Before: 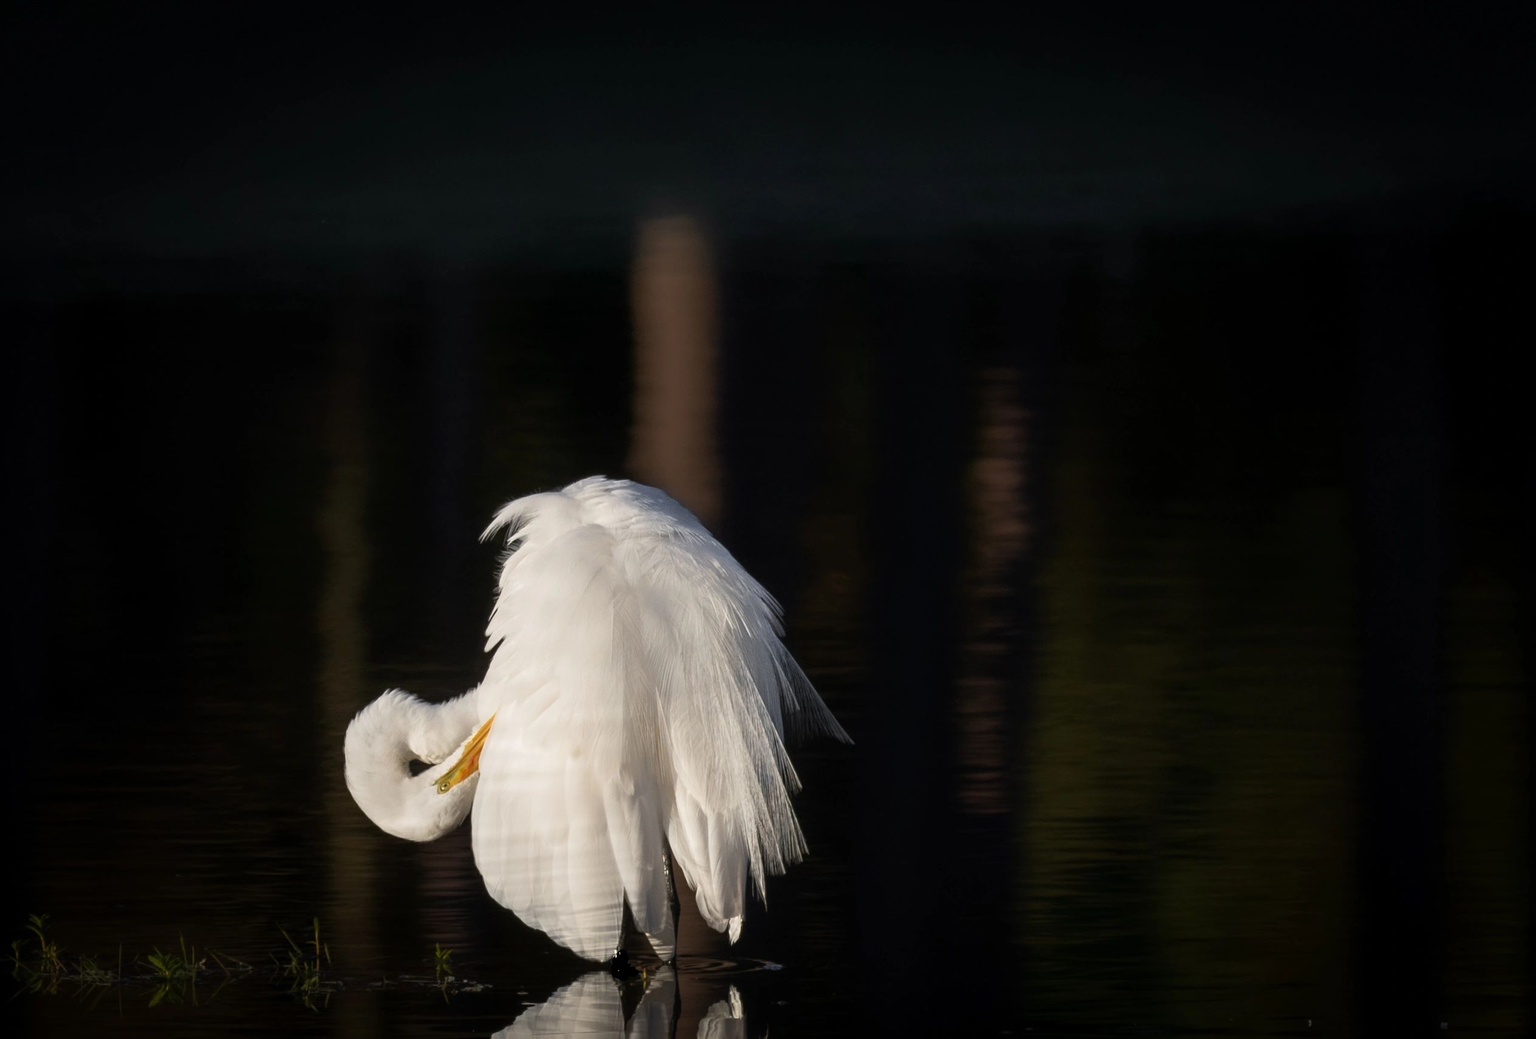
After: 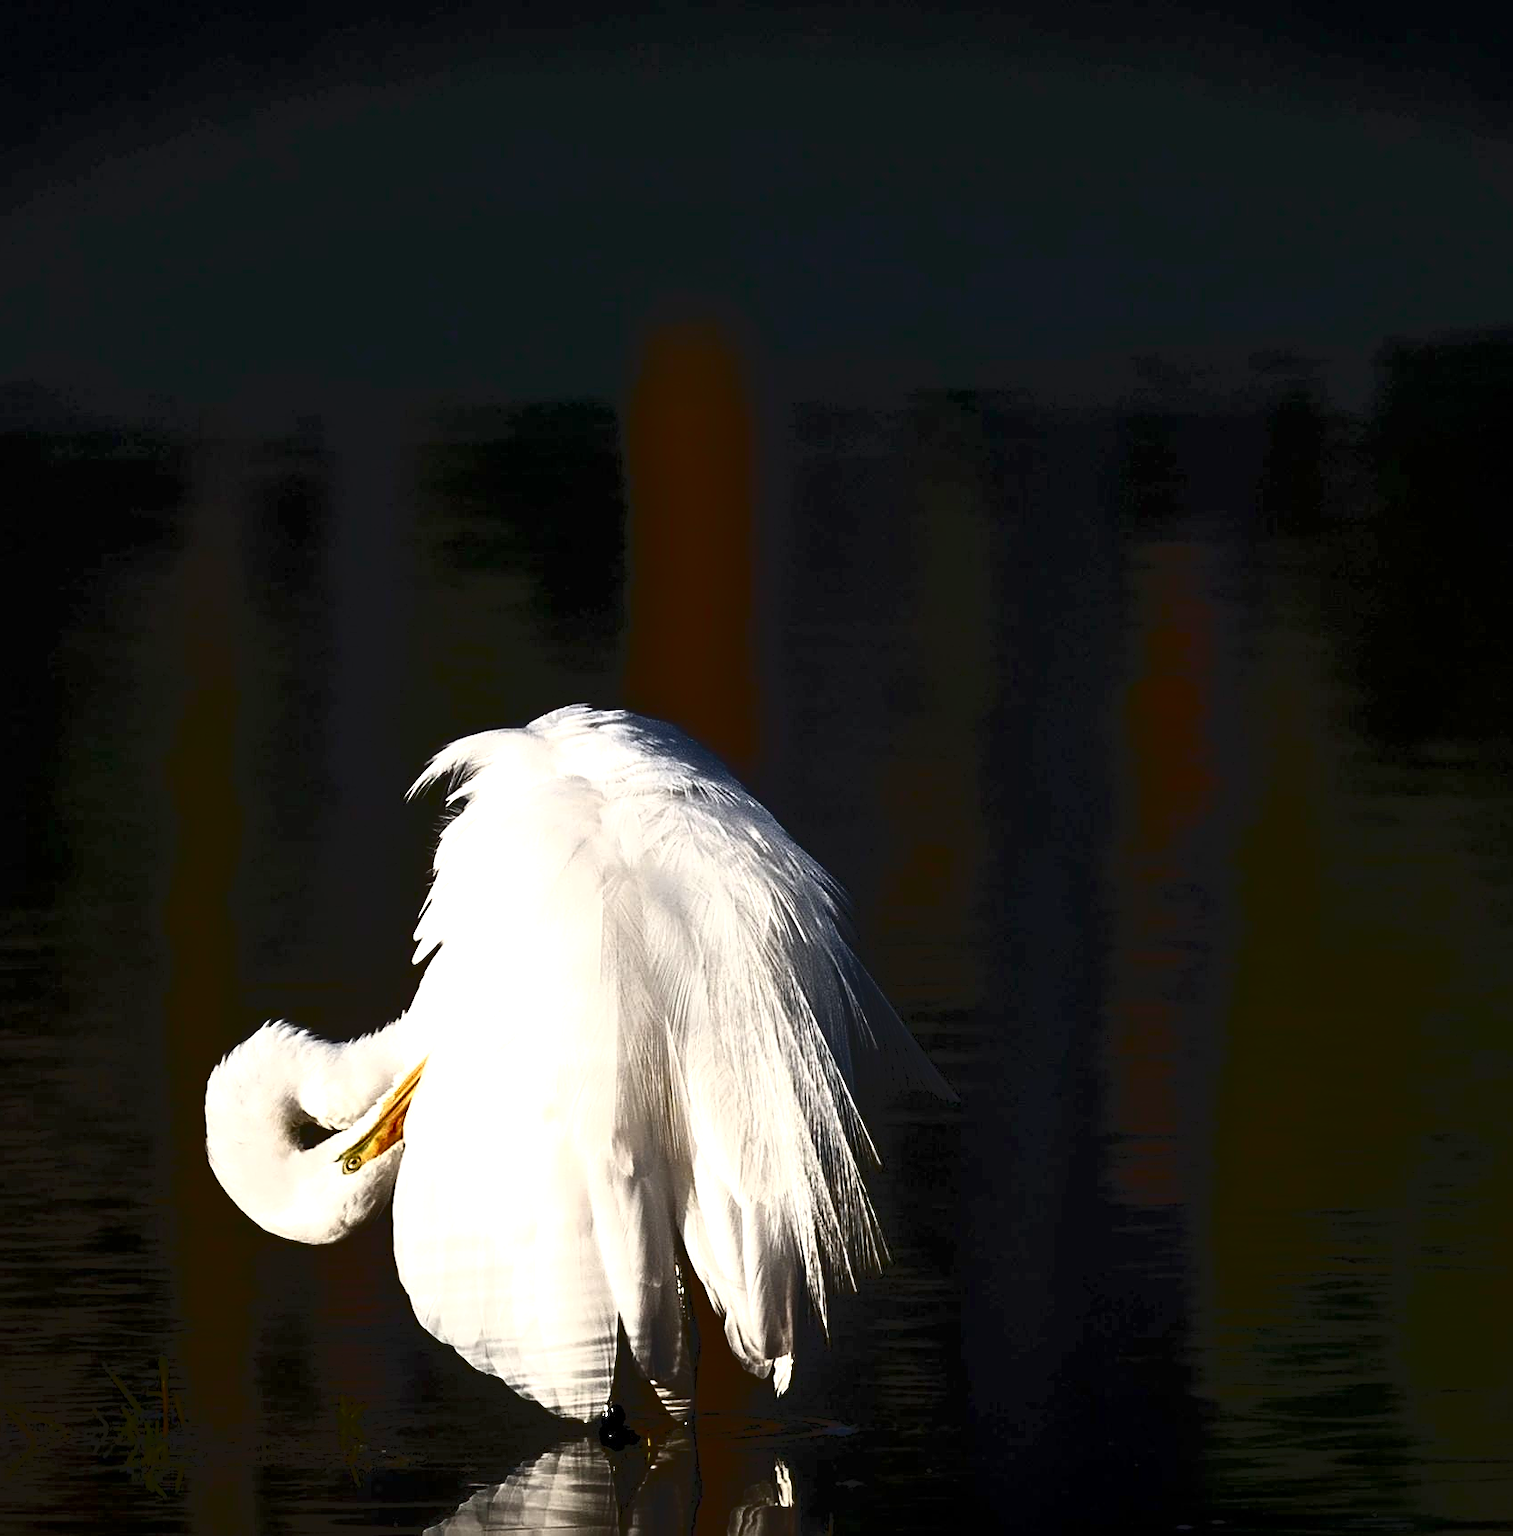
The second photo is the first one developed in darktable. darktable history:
crop and rotate: left 13.438%, right 19.945%
tone curve: curves: ch0 [(0, 0) (0.003, 0.082) (0.011, 0.082) (0.025, 0.088) (0.044, 0.088) (0.069, 0.093) (0.1, 0.101) (0.136, 0.109) (0.177, 0.129) (0.224, 0.155) (0.277, 0.214) (0.335, 0.289) (0.399, 0.378) (0.468, 0.476) (0.543, 0.589) (0.623, 0.713) (0.709, 0.826) (0.801, 0.908) (0.898, 0.98) (1, 1)], color space Lab, independent channels, preserve colors none
exposure: black level correction 0, exposure 0.898 EV, compensate highlight preservation false
contrast brightness saturation: brightness -0.513
sharpen: amount 0.498
color balance rgb: perceptual saturation grading › global saturation 20%, perceptual saturation grading › highlights -25.023%, perceptual saturation grading › shadows 25.509%
